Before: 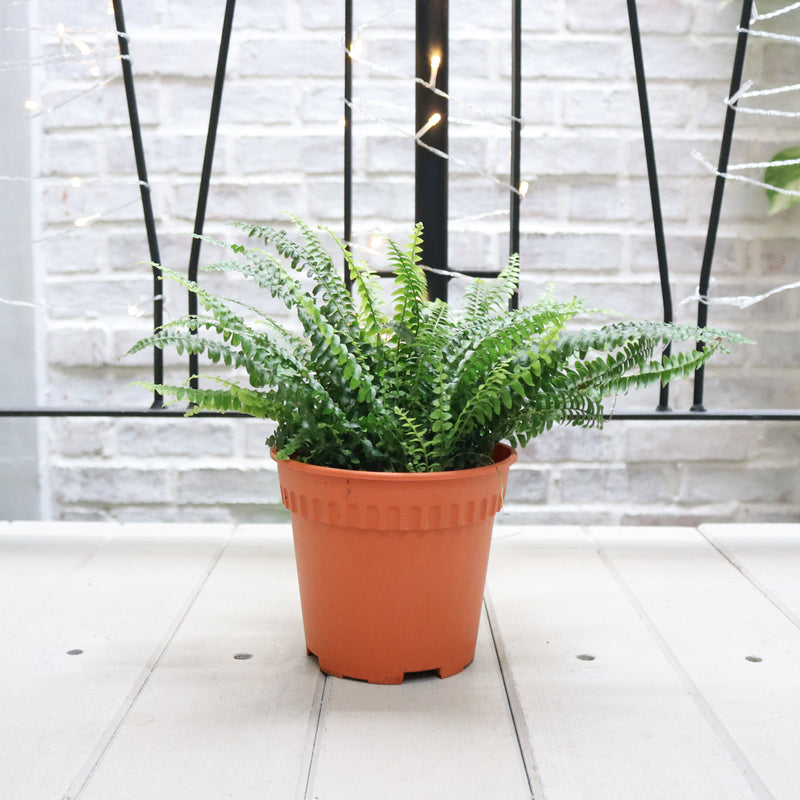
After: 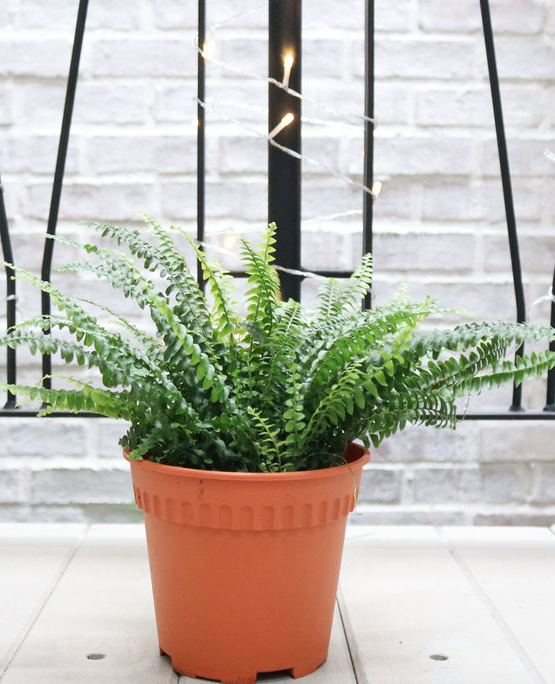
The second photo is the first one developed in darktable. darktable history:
crop: left 18.449%, right 12.126%, bottom 14.421%
